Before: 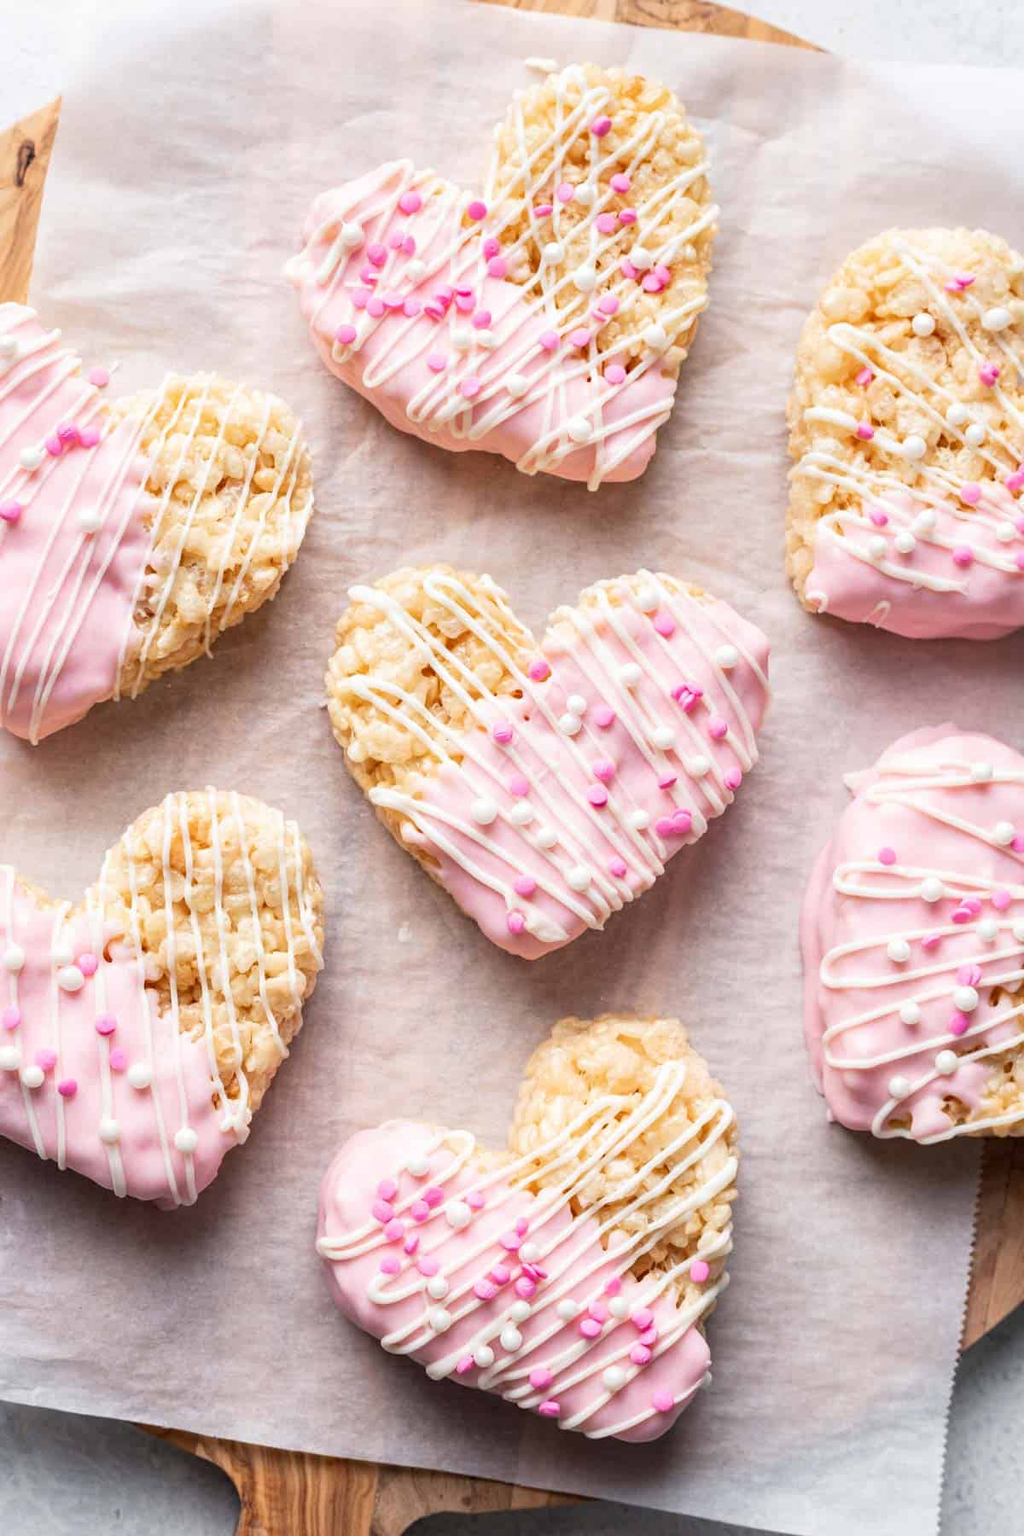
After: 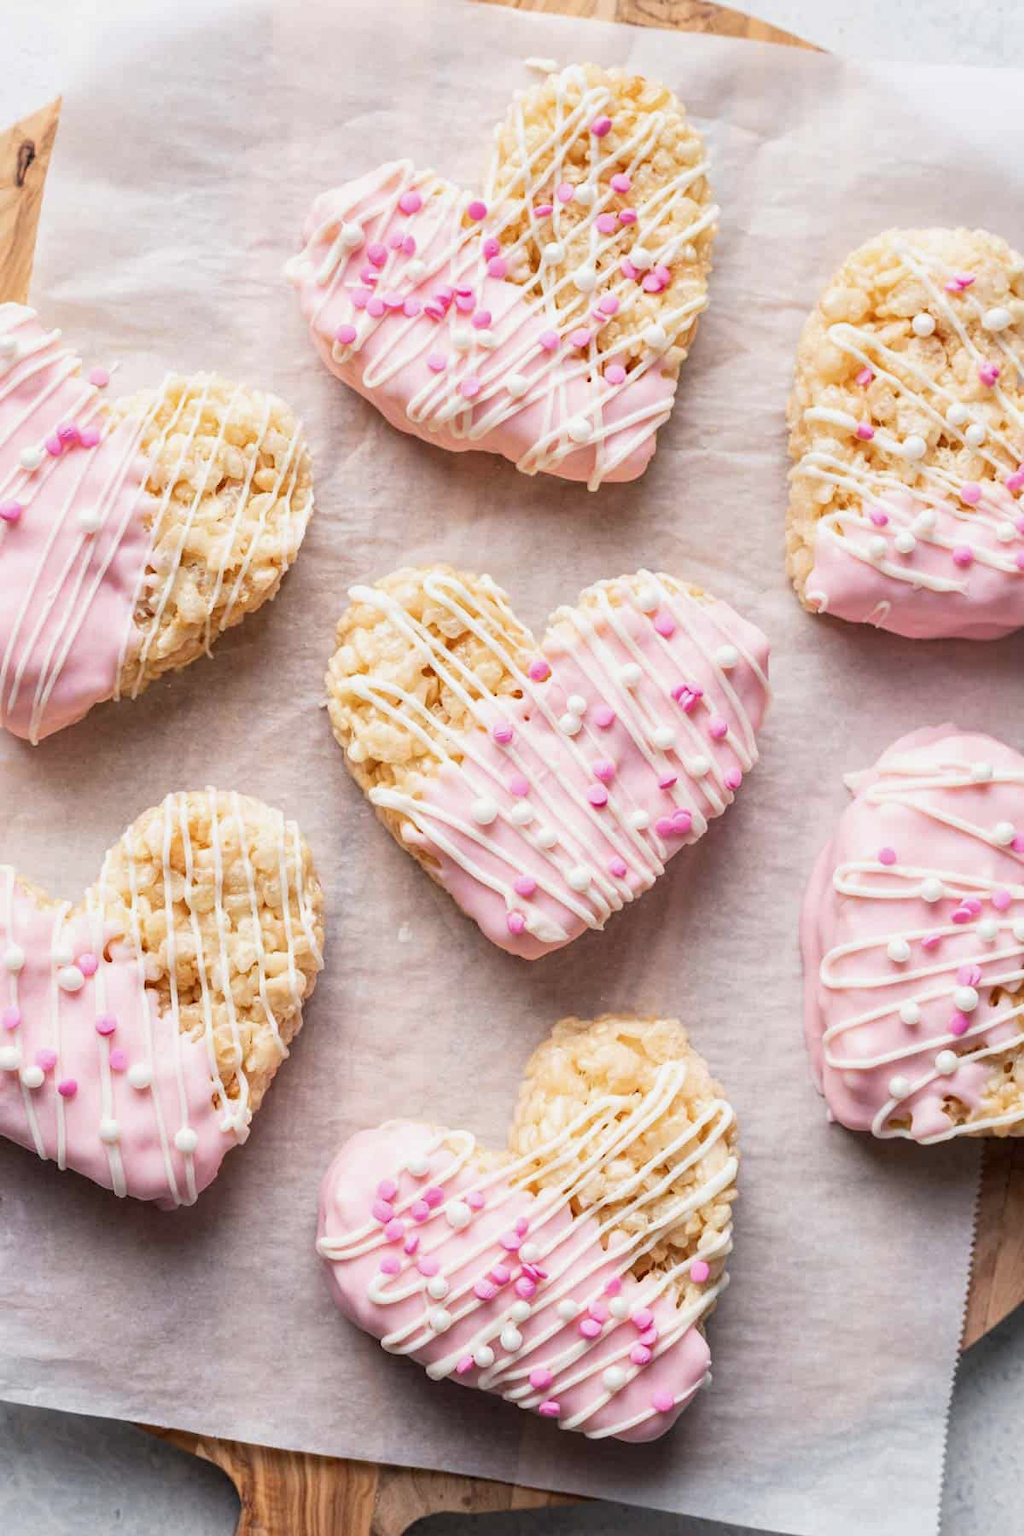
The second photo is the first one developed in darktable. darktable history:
exposure: exposure -0.116 EV, compensate exposure bias true, compensate highlight preservation false
contrast brightness saturation: saturation -0.05
